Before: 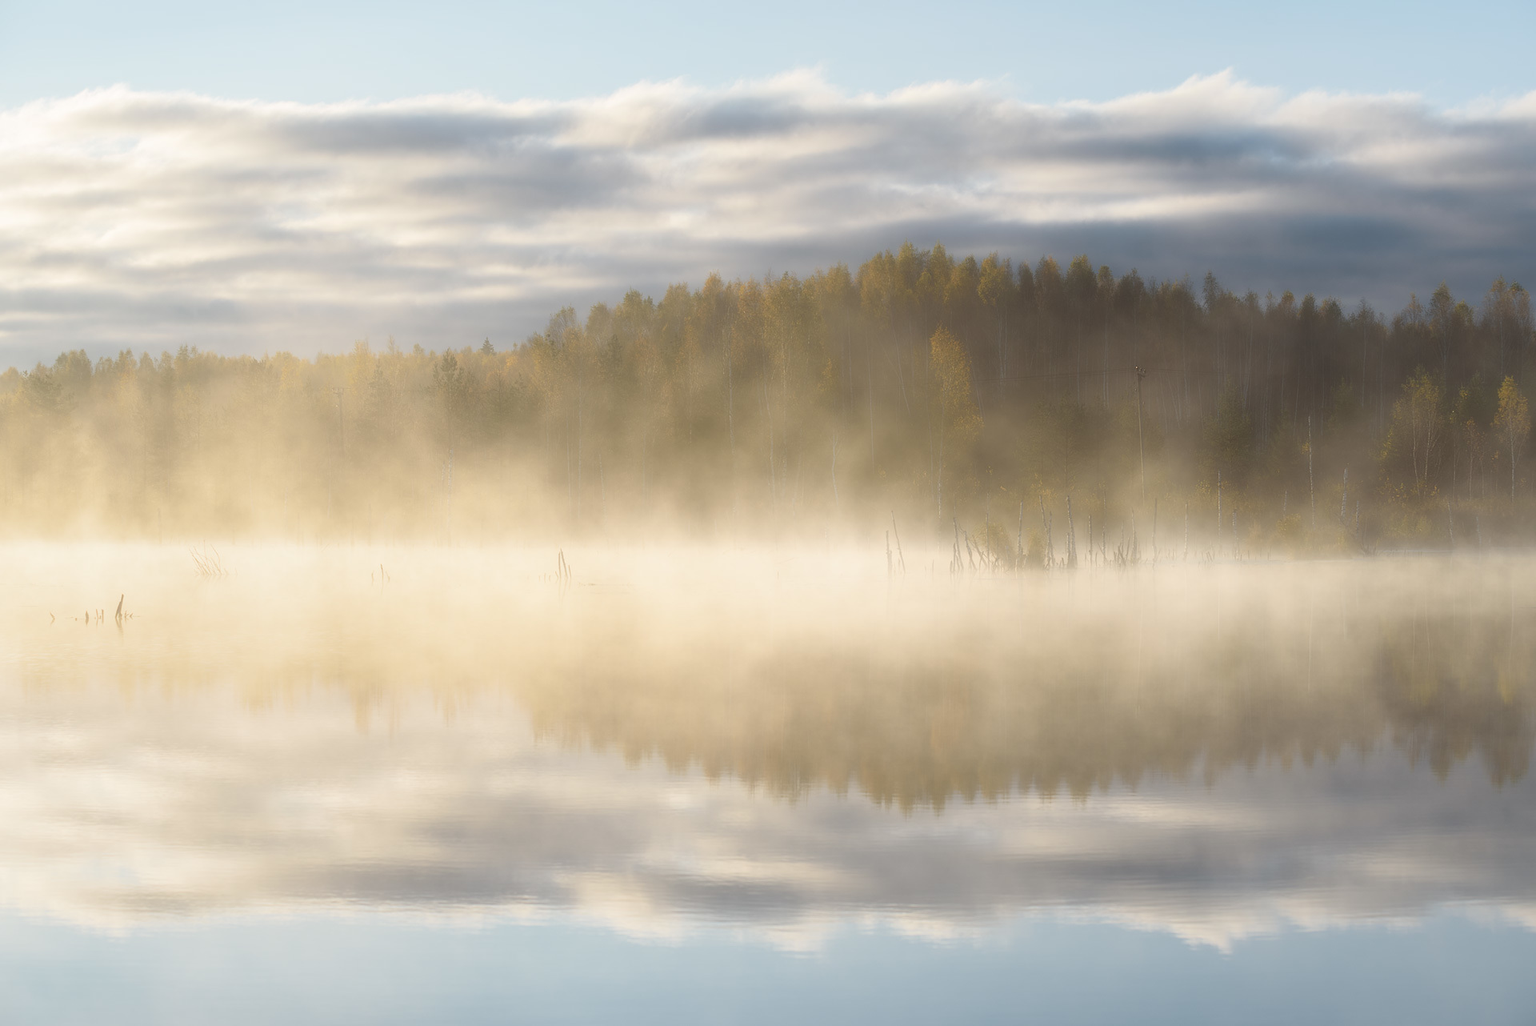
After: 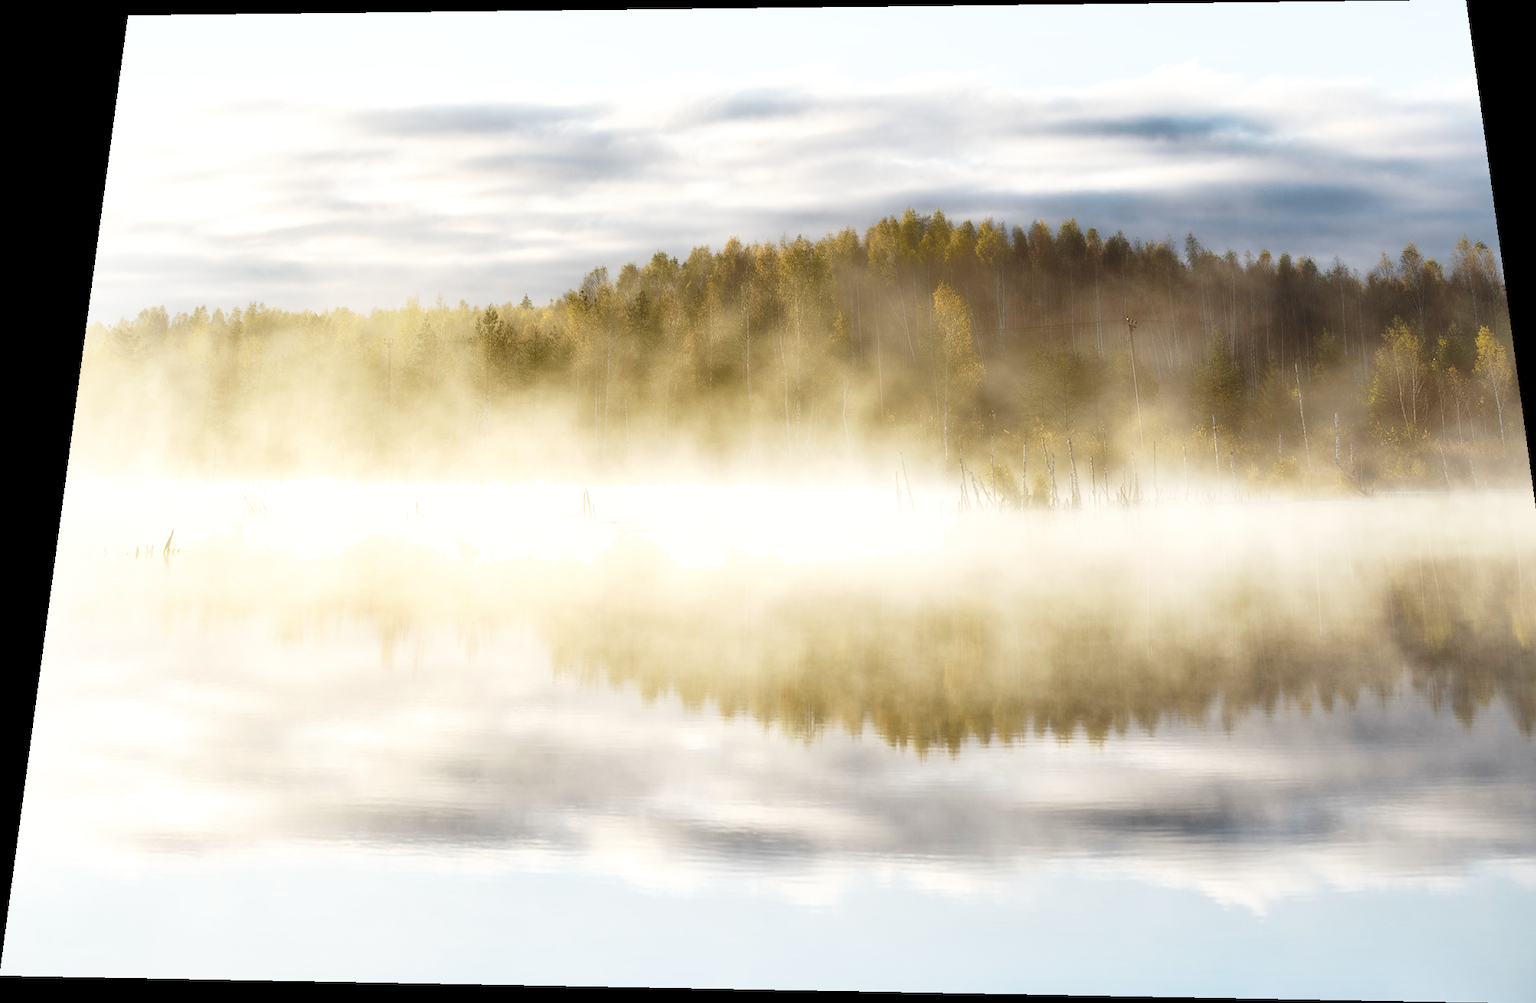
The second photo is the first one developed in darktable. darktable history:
shadows and highlights: shadows 30.63, highlights -63.22, shadows color adjustment 98%, highlights color adjustment 58.61%, soften with gaussian
crop: right 4.126%, bottom 0.031%
base curve: curves: ch0 [(0, 0) (0.04, 0.03) (0.133, 0.232) (0.448, 0.748) (0.843, 0.968) (1, 1)], preserve colors none
rgb levels: levels [[0.013, 0.434, 0.89], [0, 0.5, 1], [0, 0.5, 1]]
tone equalizer: -8 EV -0.417 EV, -7 EV -0.389 EV, -6 EV -0.333 EV, -5 EV -0.222 EV, -3 EV 0.222 EV, -2 EV 0.333 EV, -1 EV 0.389 EV, +0 EV 0.417 EV, edges refinement/feathering 500, mask exposure compensation -1.57 EV, preserve details no
rotate and perspective: rotation 0.128°, lens shift (vertical) -0.181, lens shift (horizontal) -0.044, shear 0.001, automatic cropping off
exposure: exposure -0.157 EV, compensate highlight preservation false
